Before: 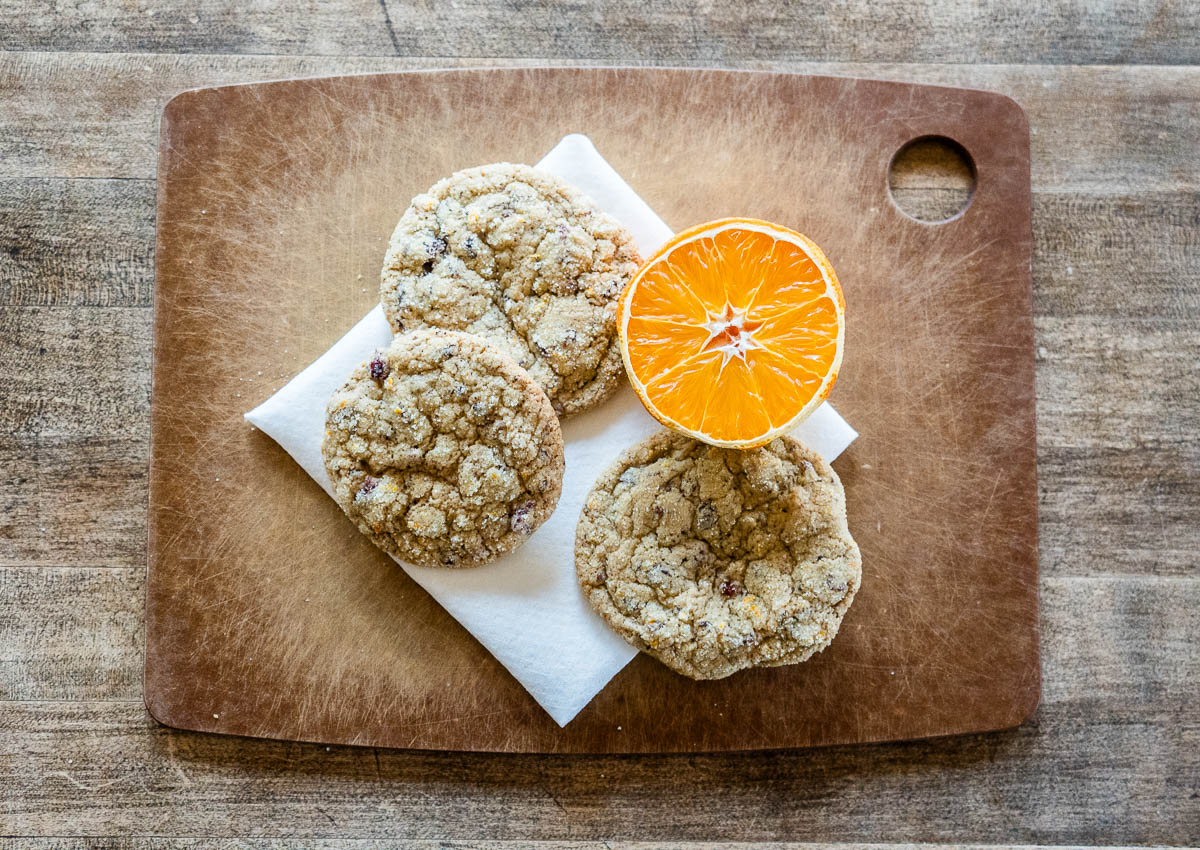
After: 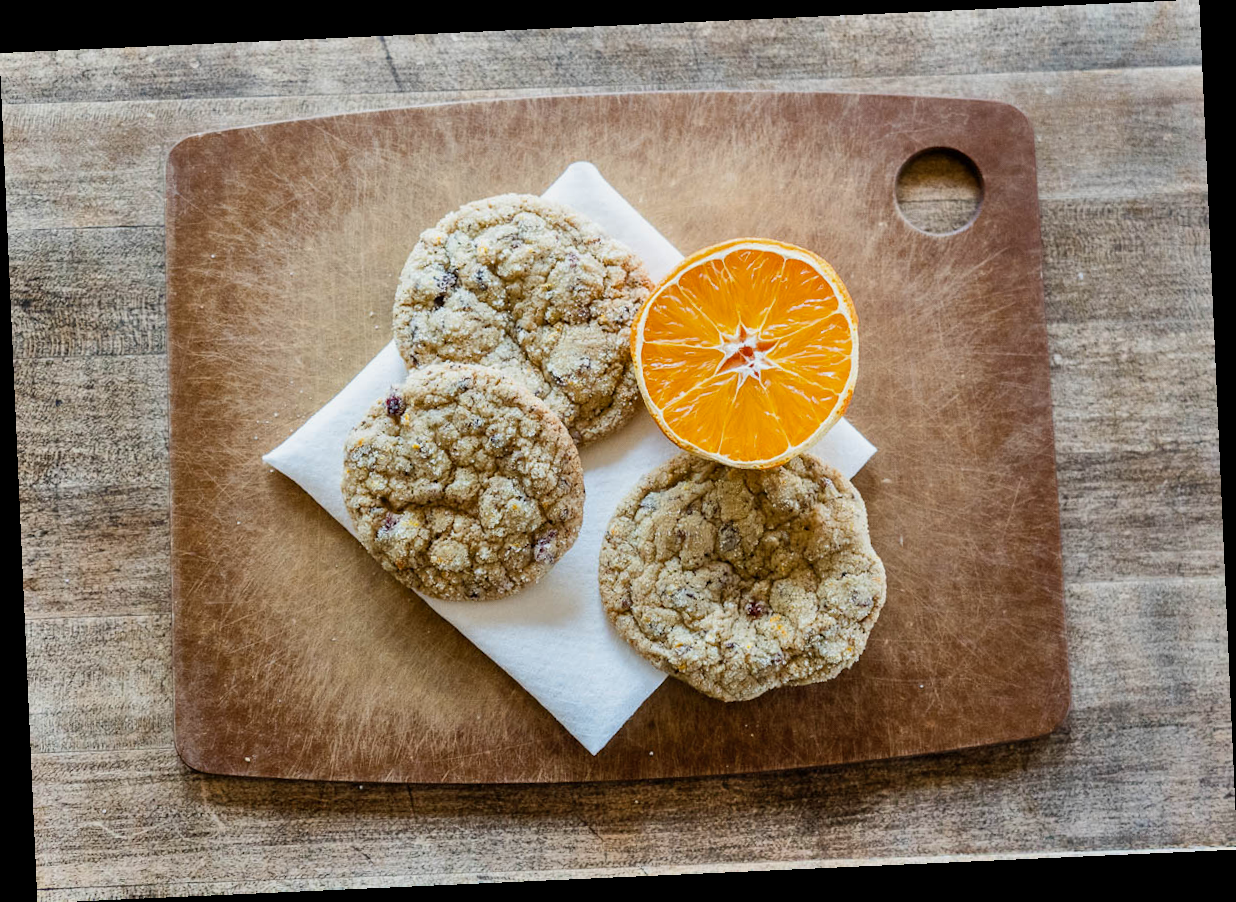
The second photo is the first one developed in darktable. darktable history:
rotate and perspective: rotation -2.56°, automatic cropping off
shadows and highlights: low approximation 0.01, soften with gaussian
exposure: exposure -0.153 EV, compensate highlight preservation false
